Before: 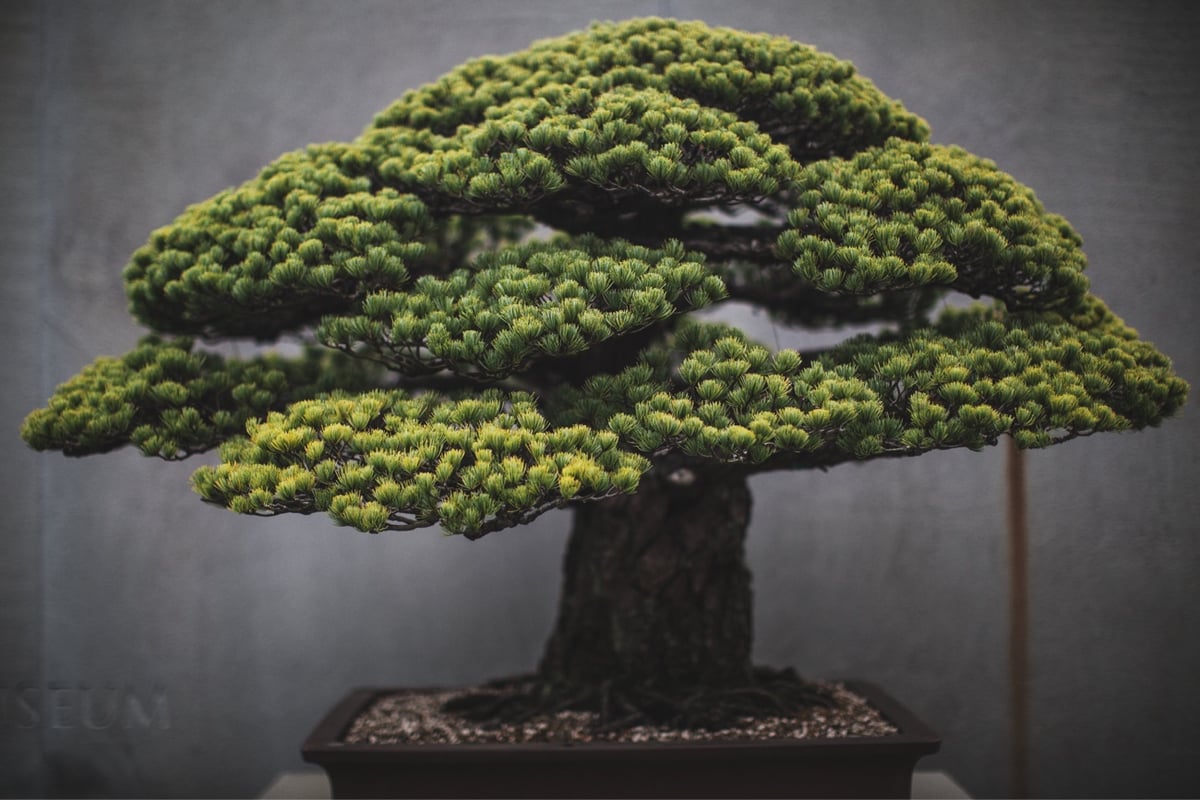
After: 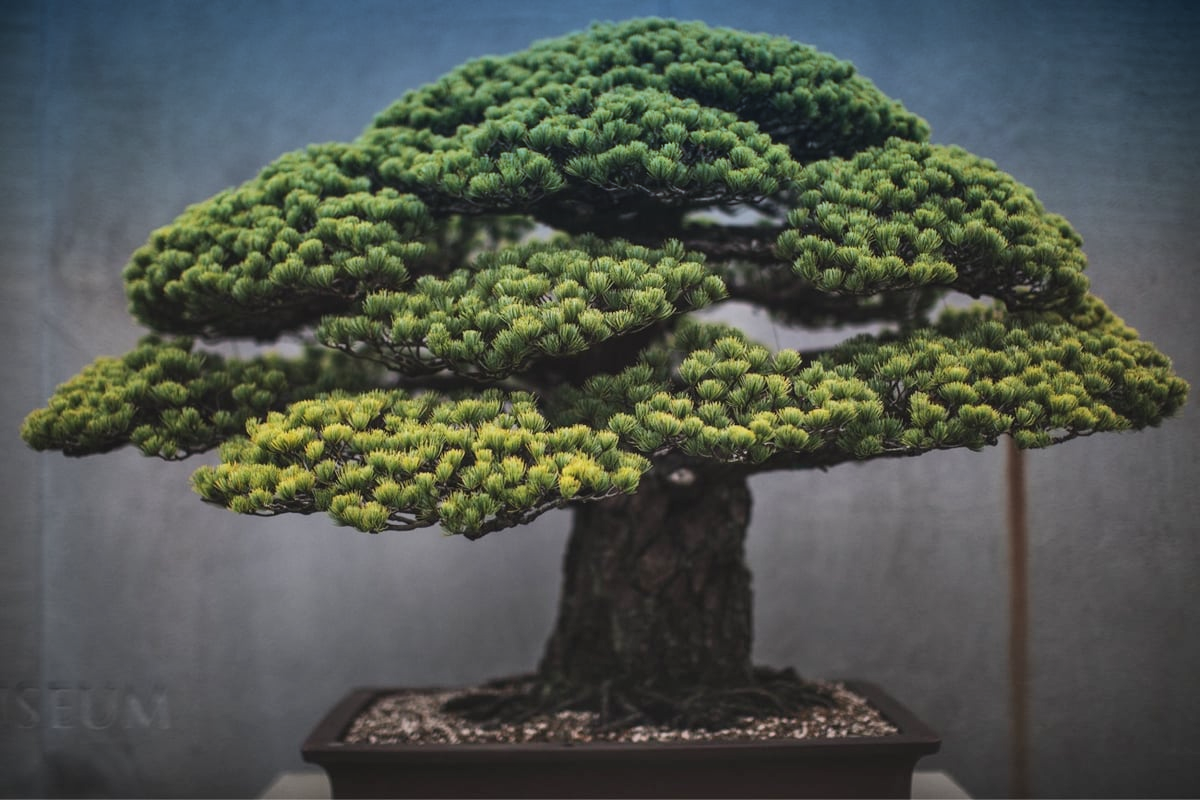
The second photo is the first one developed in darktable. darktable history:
shadows and highlights: low approximation 0.01, soften with gaussian
graduated density: density 2.02 EV, hardness 44%, rotation 0.374°, offset 8.21, hue 208.8°, saturation 97%
